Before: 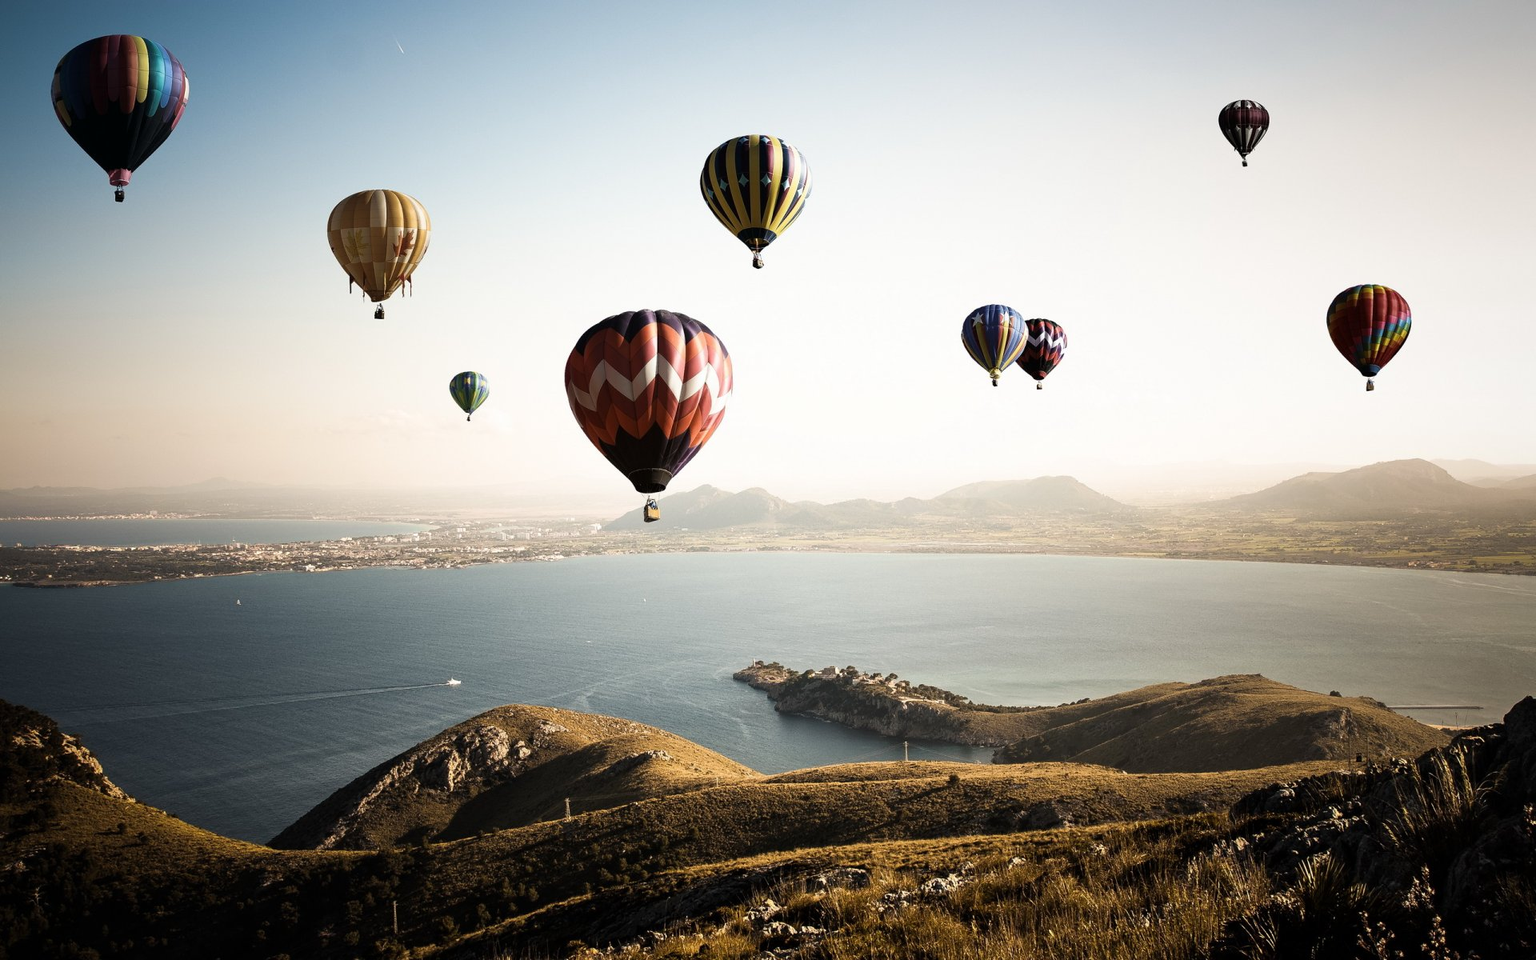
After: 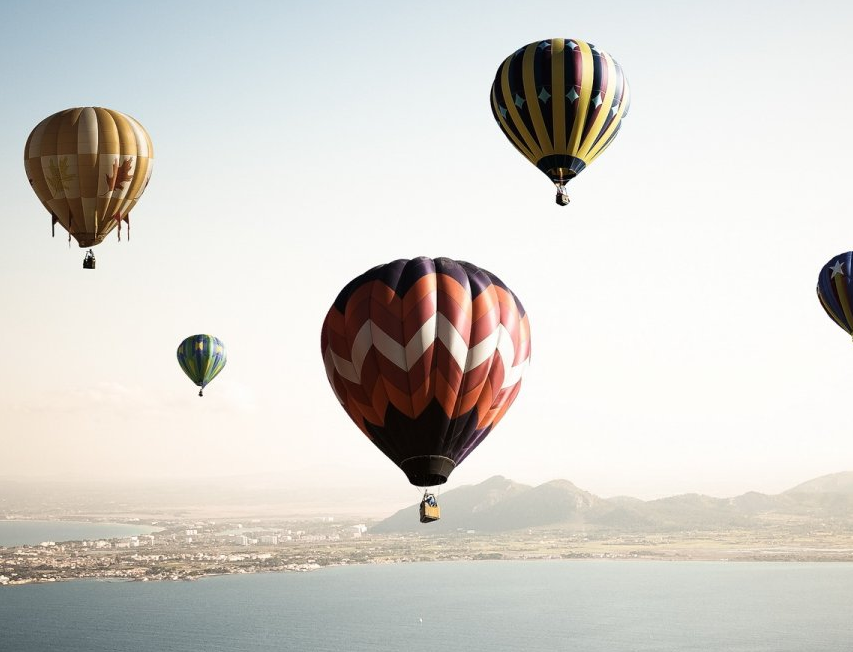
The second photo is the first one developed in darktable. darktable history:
crop: left 20.097%, top 10.852%, right 35.433%, bottom 34.798%
